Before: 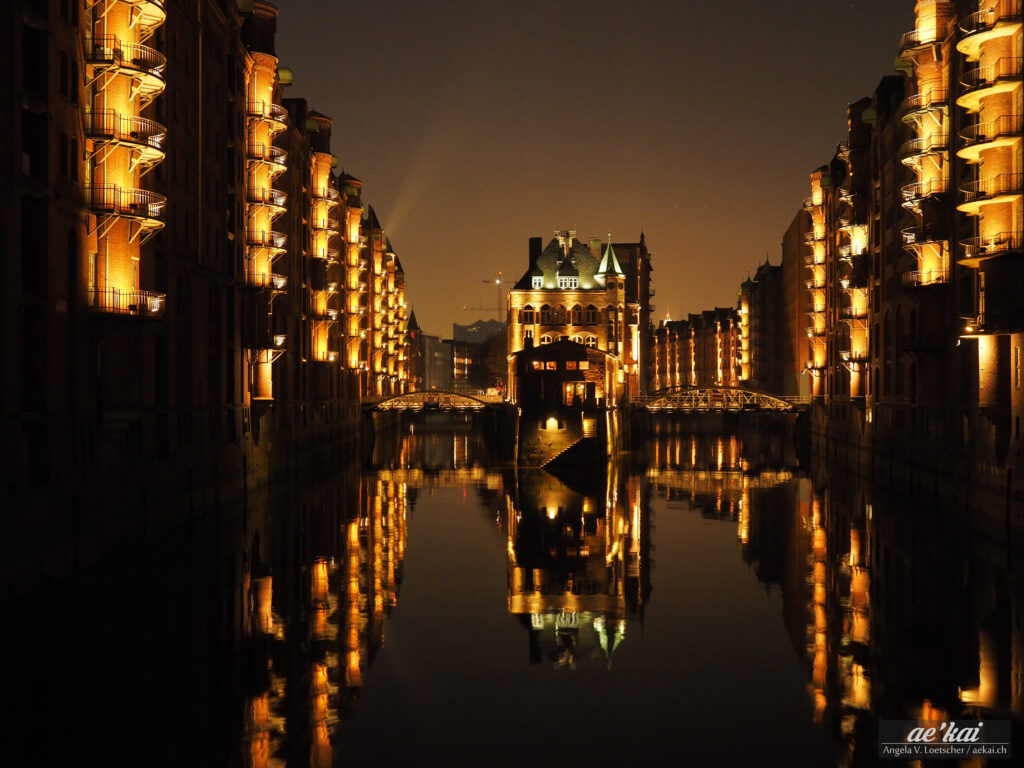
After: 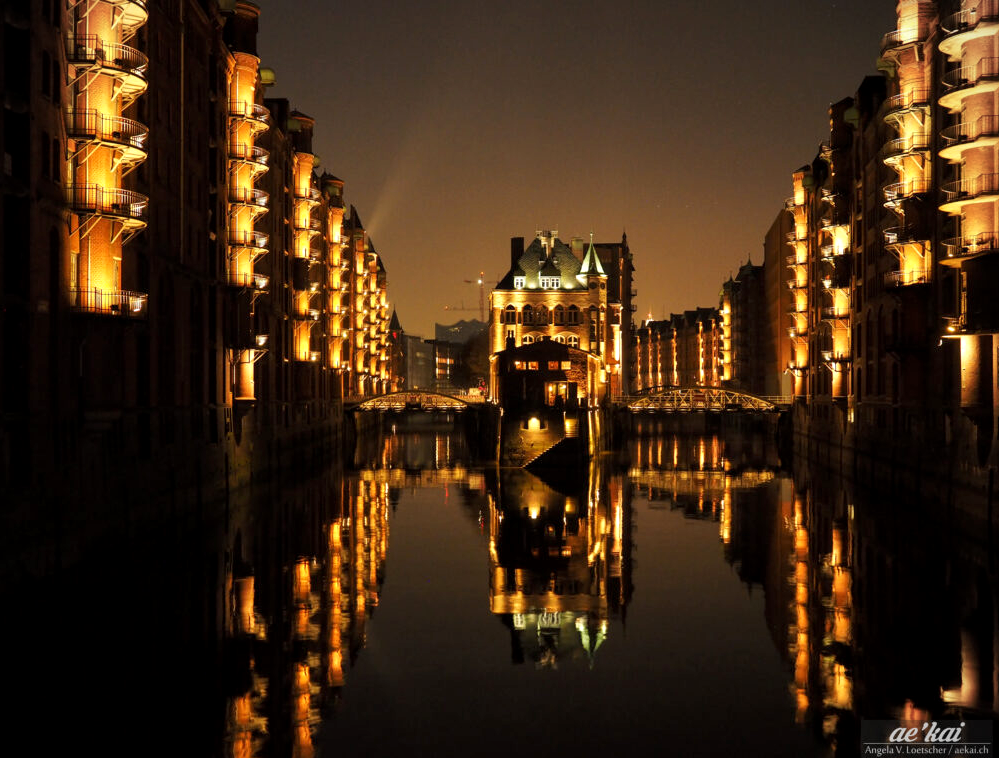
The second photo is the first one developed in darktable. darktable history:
exposure: black level correction 0.001, exposure 0.5 EV, compensate exposure bias true, compensate highlight preservation false
contrast brightness saturation: contrast 0.05
crop and rotate: left 1.774%, right 0.633%, bottom 1.28%
local contrast: highlights 100%, shadows 100%, detail 120%, midtone range 0.2
vignetting: fall-off start 92.6%, brightness -0.52, saturation -0.51, center (-0.012, 0)
